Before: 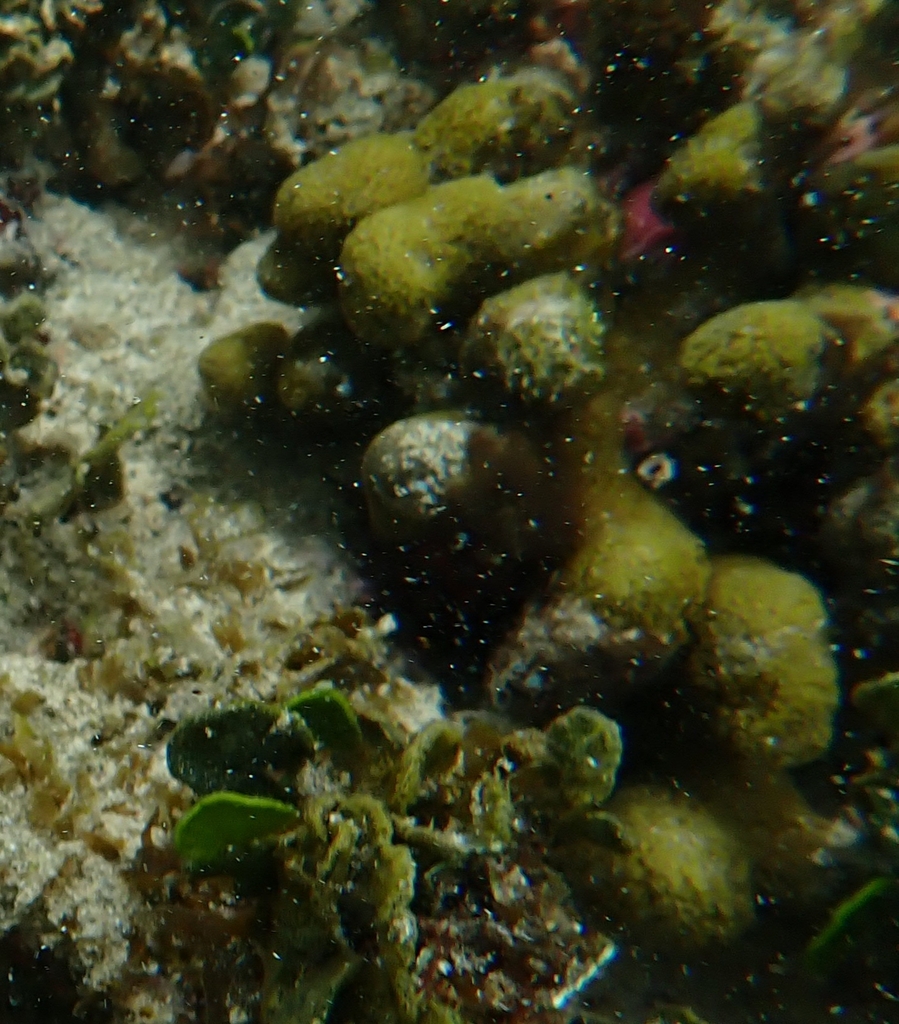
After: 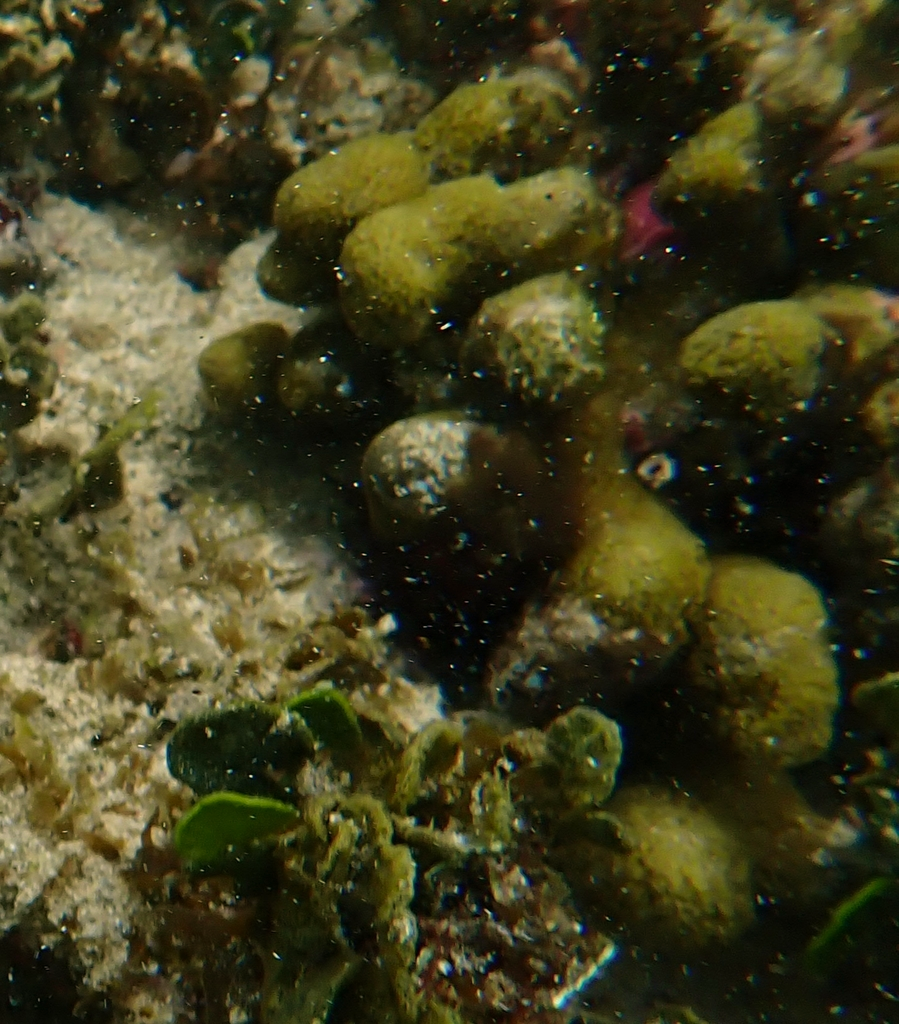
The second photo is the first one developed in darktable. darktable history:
velvia: on, module defaults
color correction: highlights a* 8.07, highlights b* 3.82
